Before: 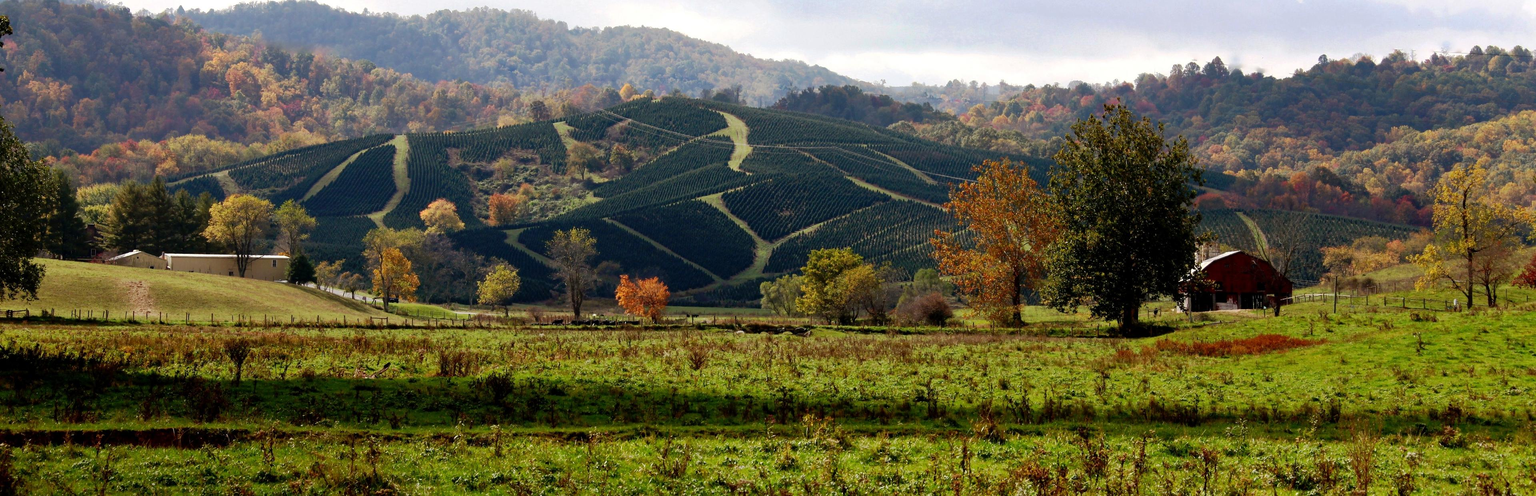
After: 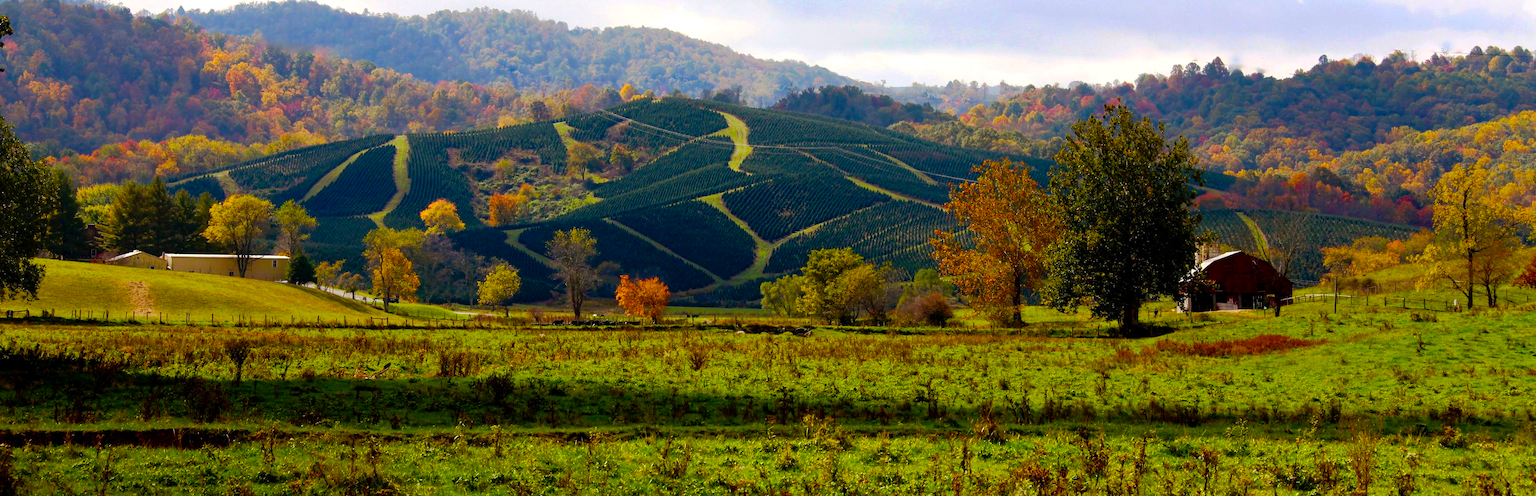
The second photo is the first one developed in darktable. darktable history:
color balance rgb: highlights gain › chroma 0.115%, highlights gain › hue 330.56°, perceptual saturation grading › global saturation 29.905%, global vibrance 50.724%
